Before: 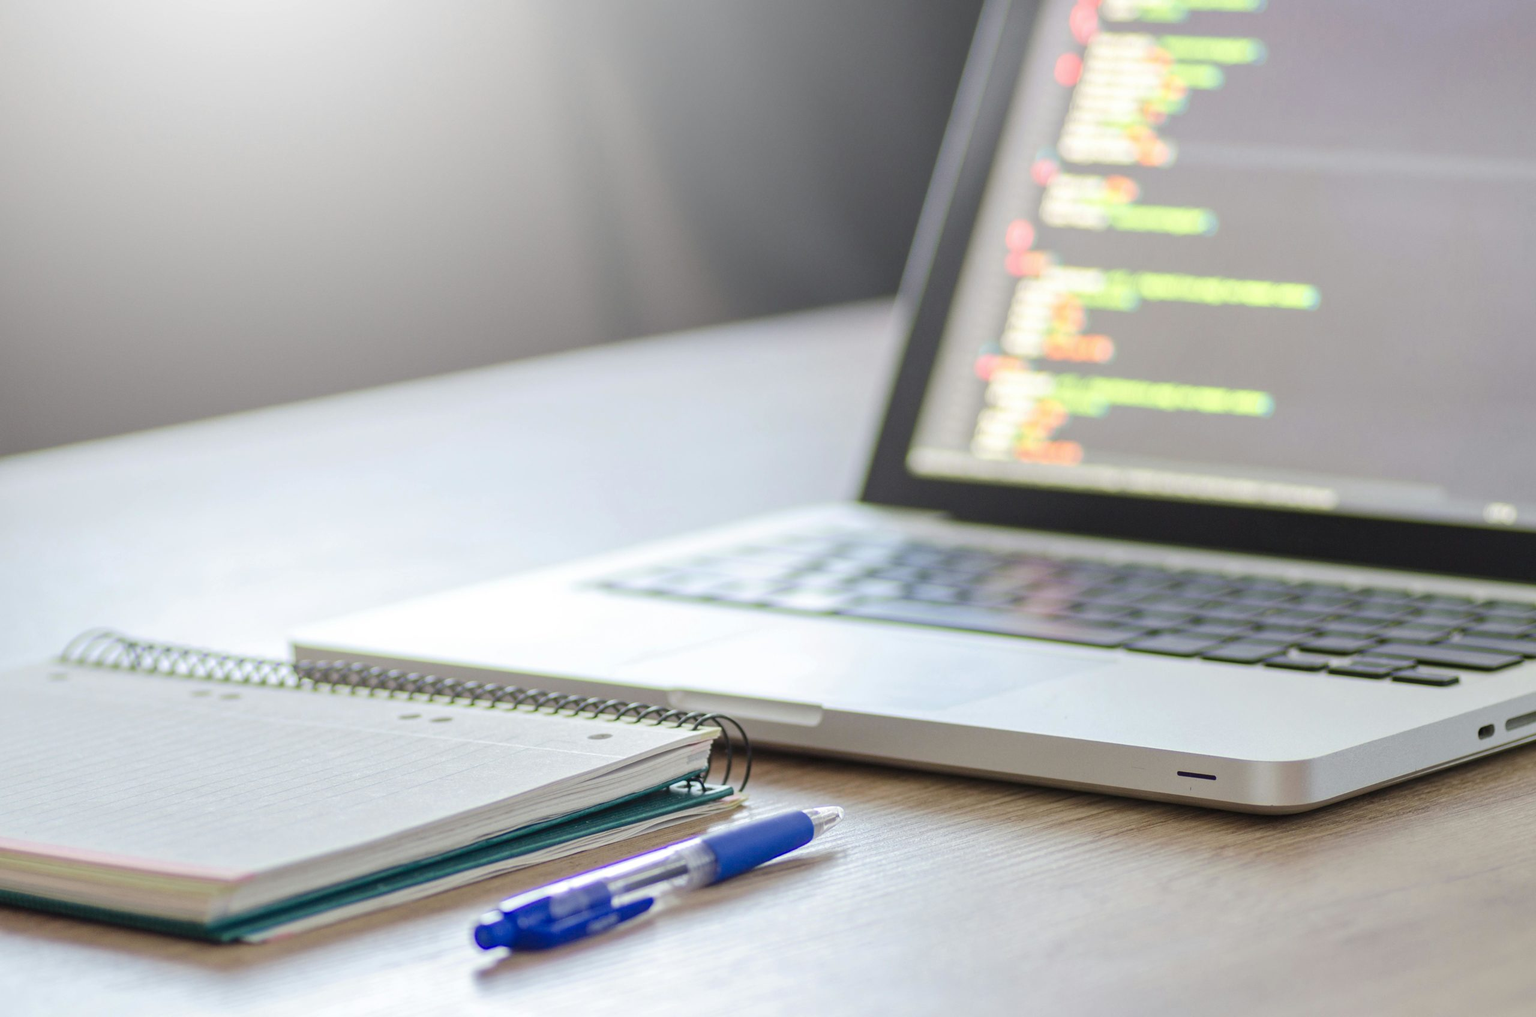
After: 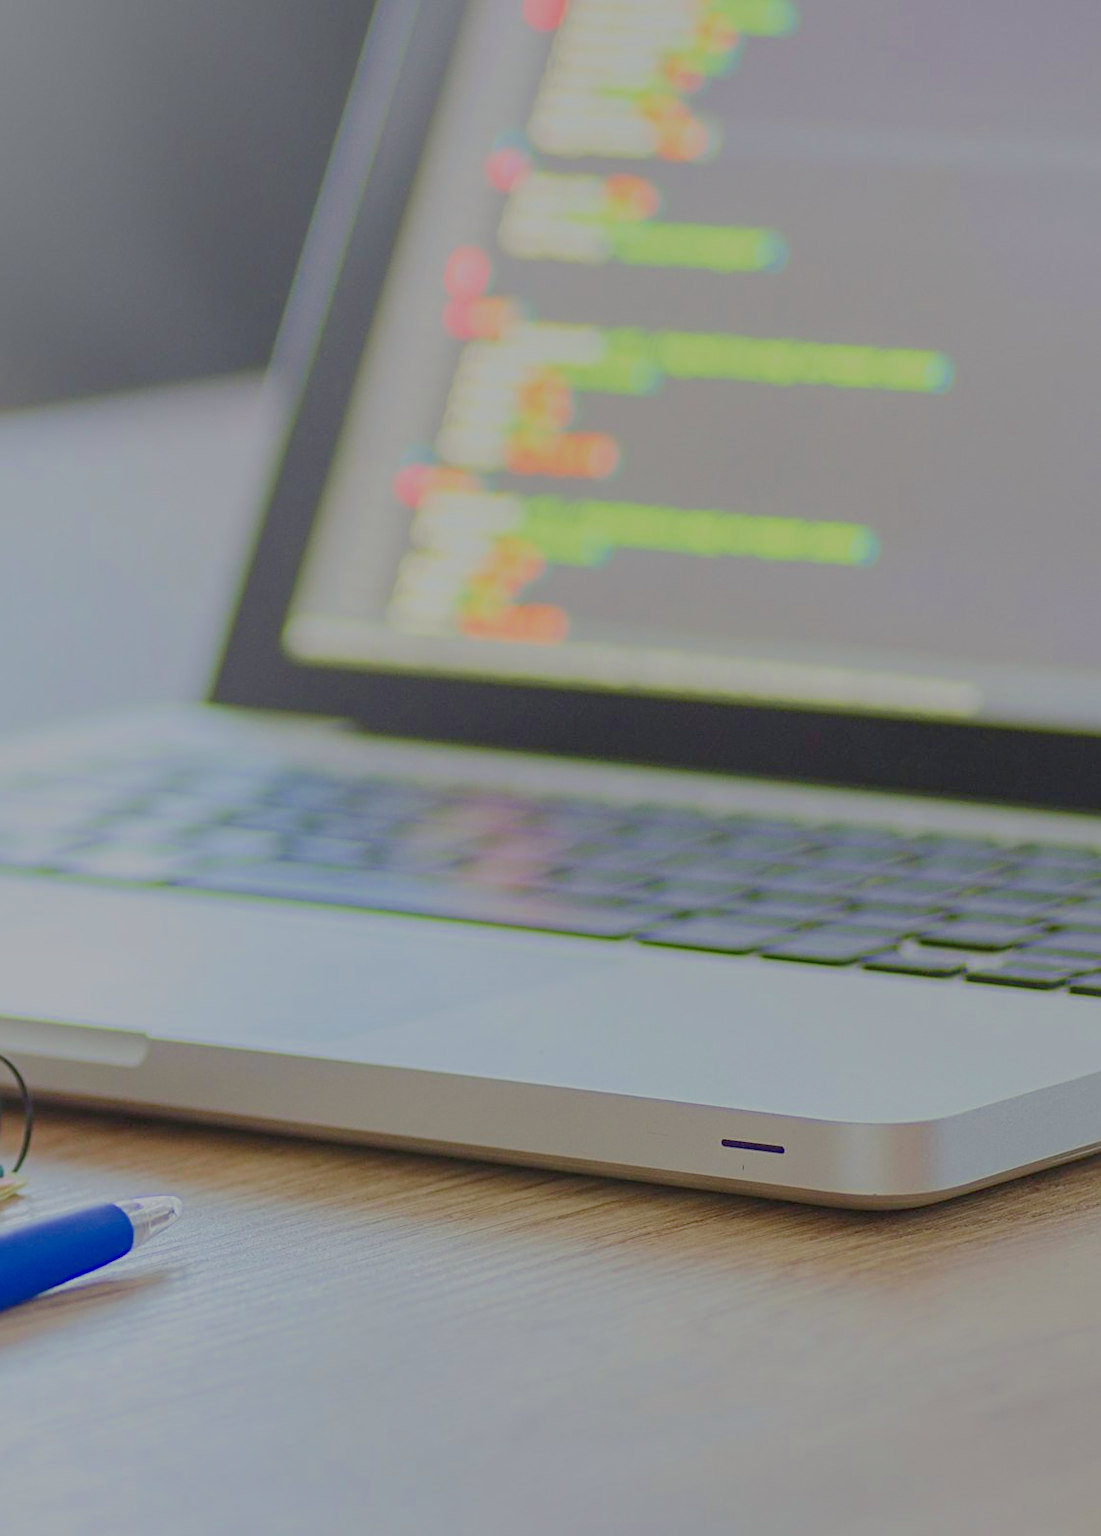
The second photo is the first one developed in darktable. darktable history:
crop: left 47.628%, top 6.643%, right 7.874%
contrast brightness saturation: contrast 0.18, saturation 0.3
filmic rgb: black relative exposure -14 EV, white relative exposure 8 EV, threshold 3 EV, hardness 3.74, latitude 50%, contrast 0.5, color science v5 (2021), contrast in shadows safe, contrast in highlights safe, enable highlight reconstruction true
white balance: red 0.986, blue 1.01
contrast equalizer: y [[0.5, 0.5, 0.472, 0.5, 0.5, 0.5], [0.5 ×6], [0.5 ×6], [0 ×6], [0 ×6]]
shadows and highlights: shadows -88.03, highlights -35.45, shadows color adjustment 99.15%, highlights color adjustment 0%, soften with gaussian
sharpen: on, module defaults
